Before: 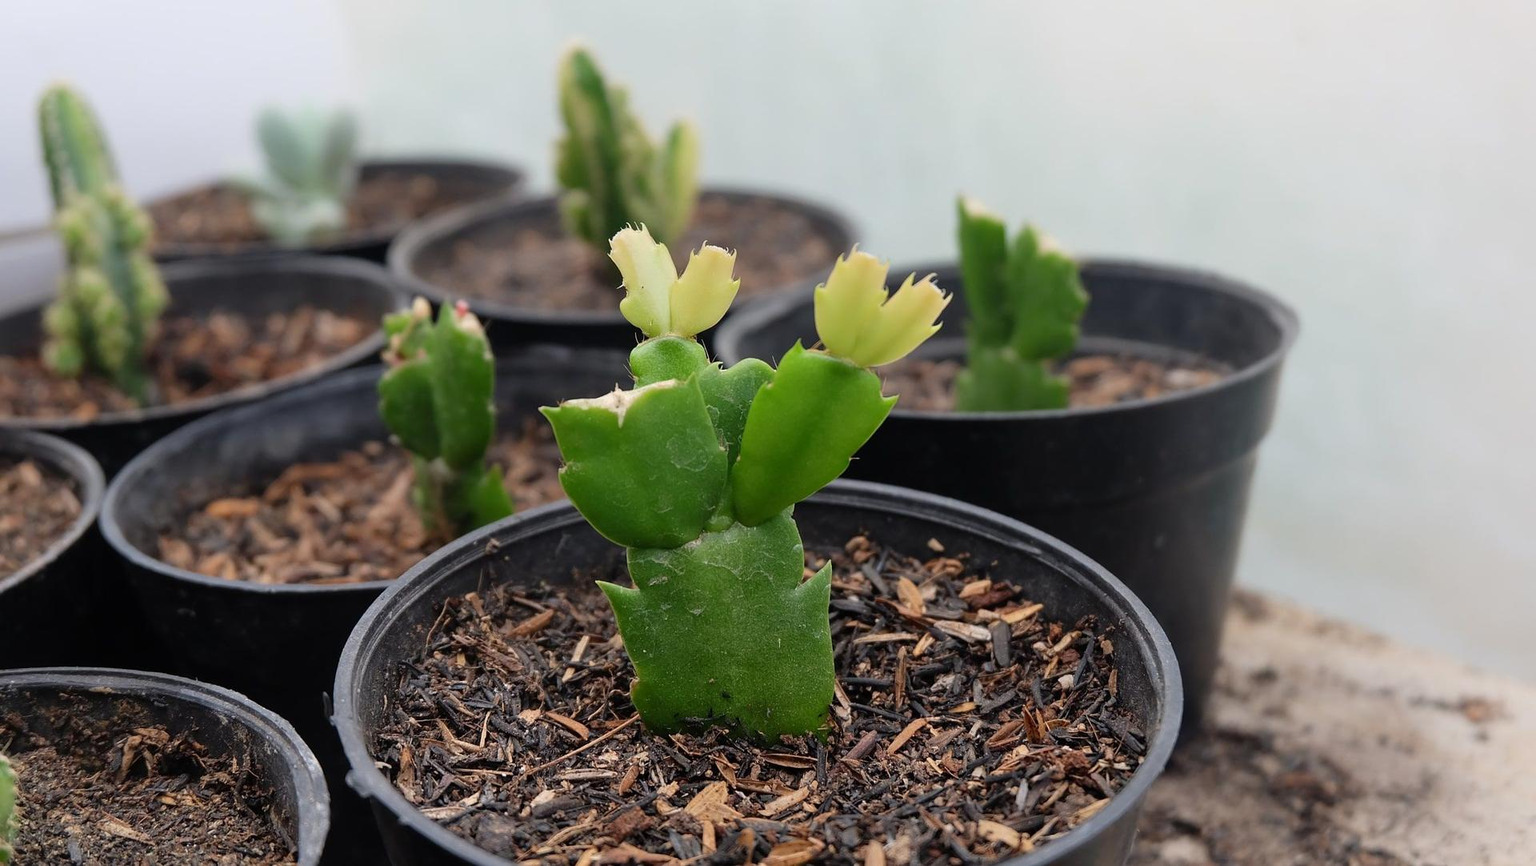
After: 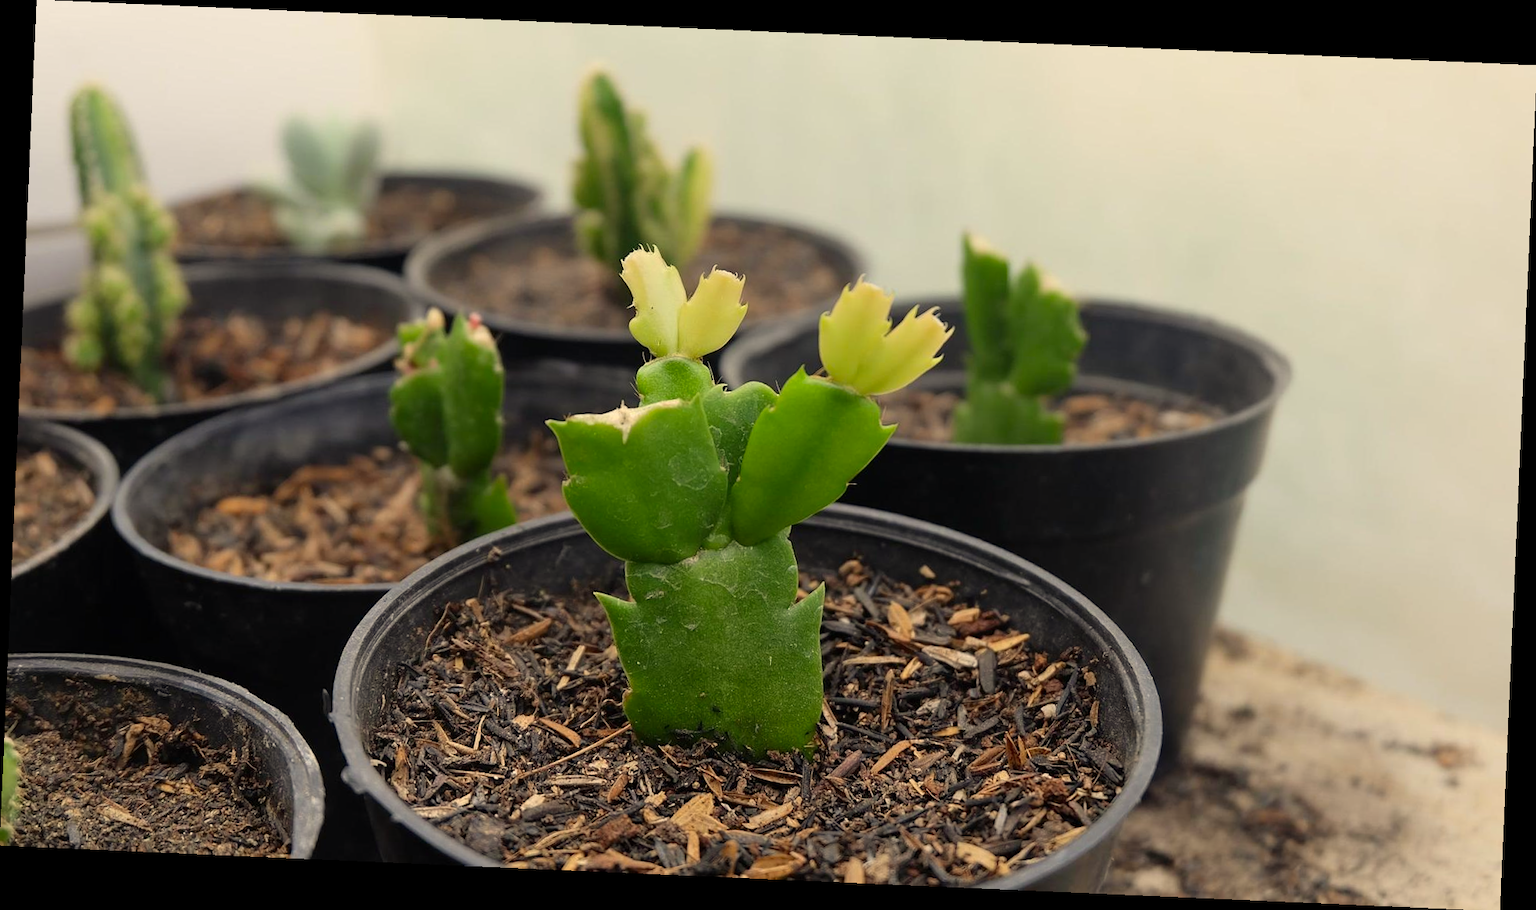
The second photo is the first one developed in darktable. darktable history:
color correction: highlights a* 1.26, highlights b* 17.81
crop and rotate: angle -2.51°
